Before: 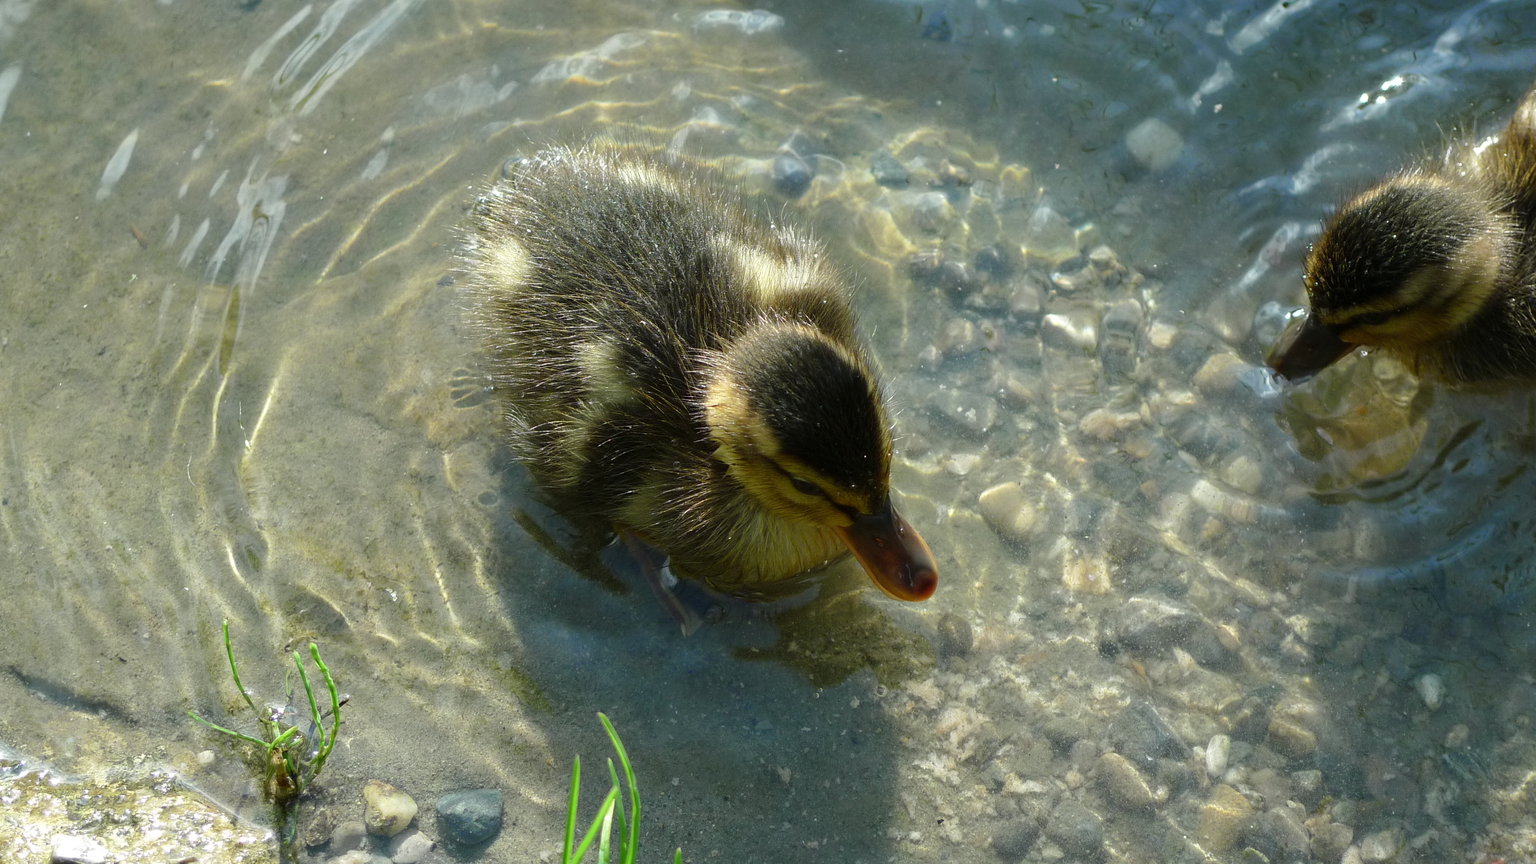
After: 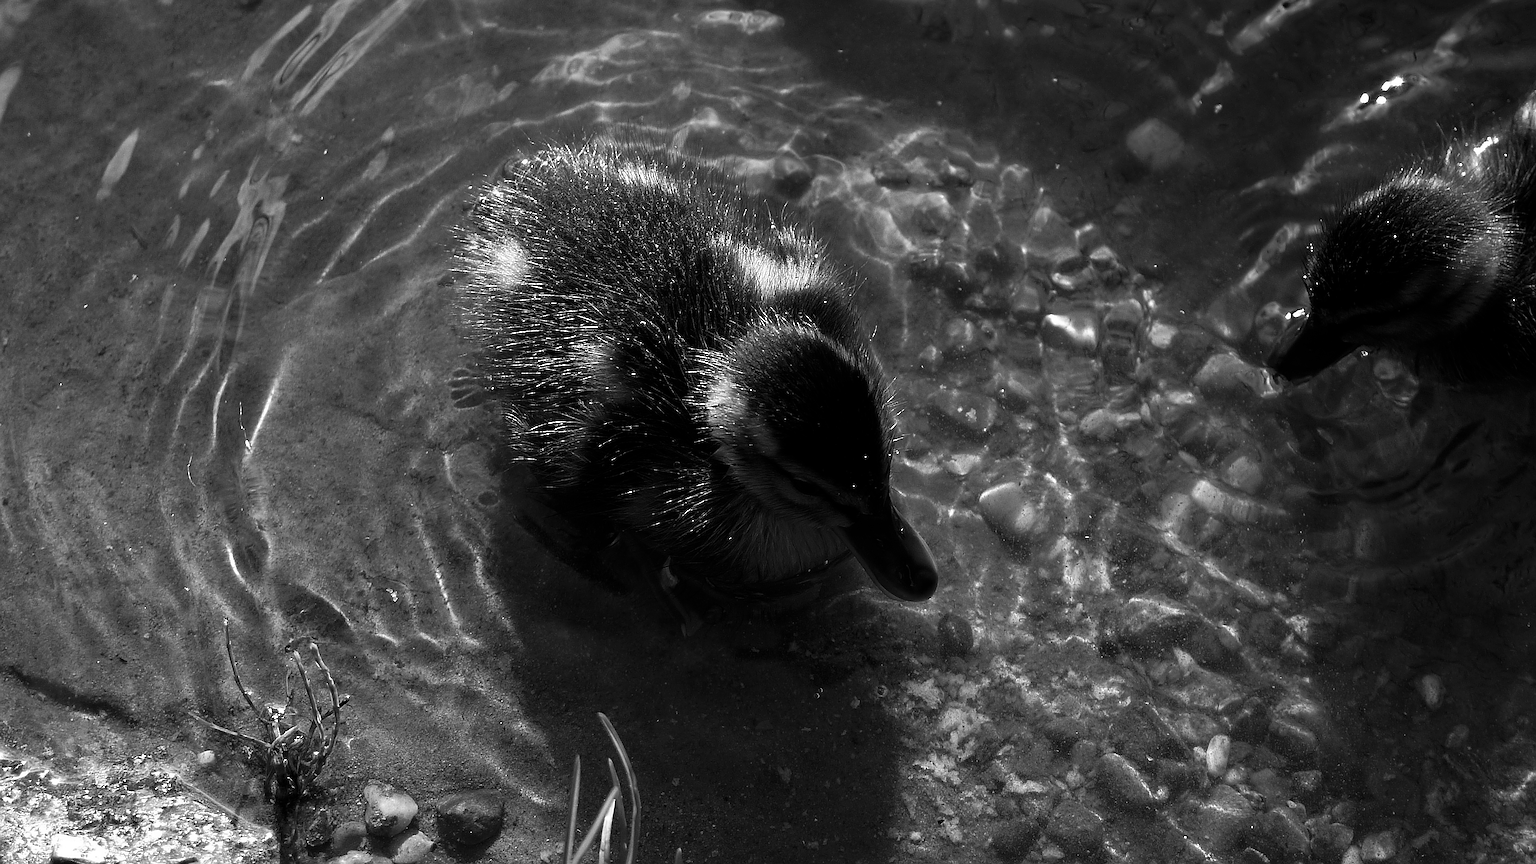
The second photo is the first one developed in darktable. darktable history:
monochrome: on, module defaults
contrast brightness saturation: contrast 0.09, brightness -0.59, saturation 0.17
color contrast: green-magenta contrast 0.3, blue-yellow contrast 0.15
sharpen: radius 1.4, amount 1.25, threshold 0.7
